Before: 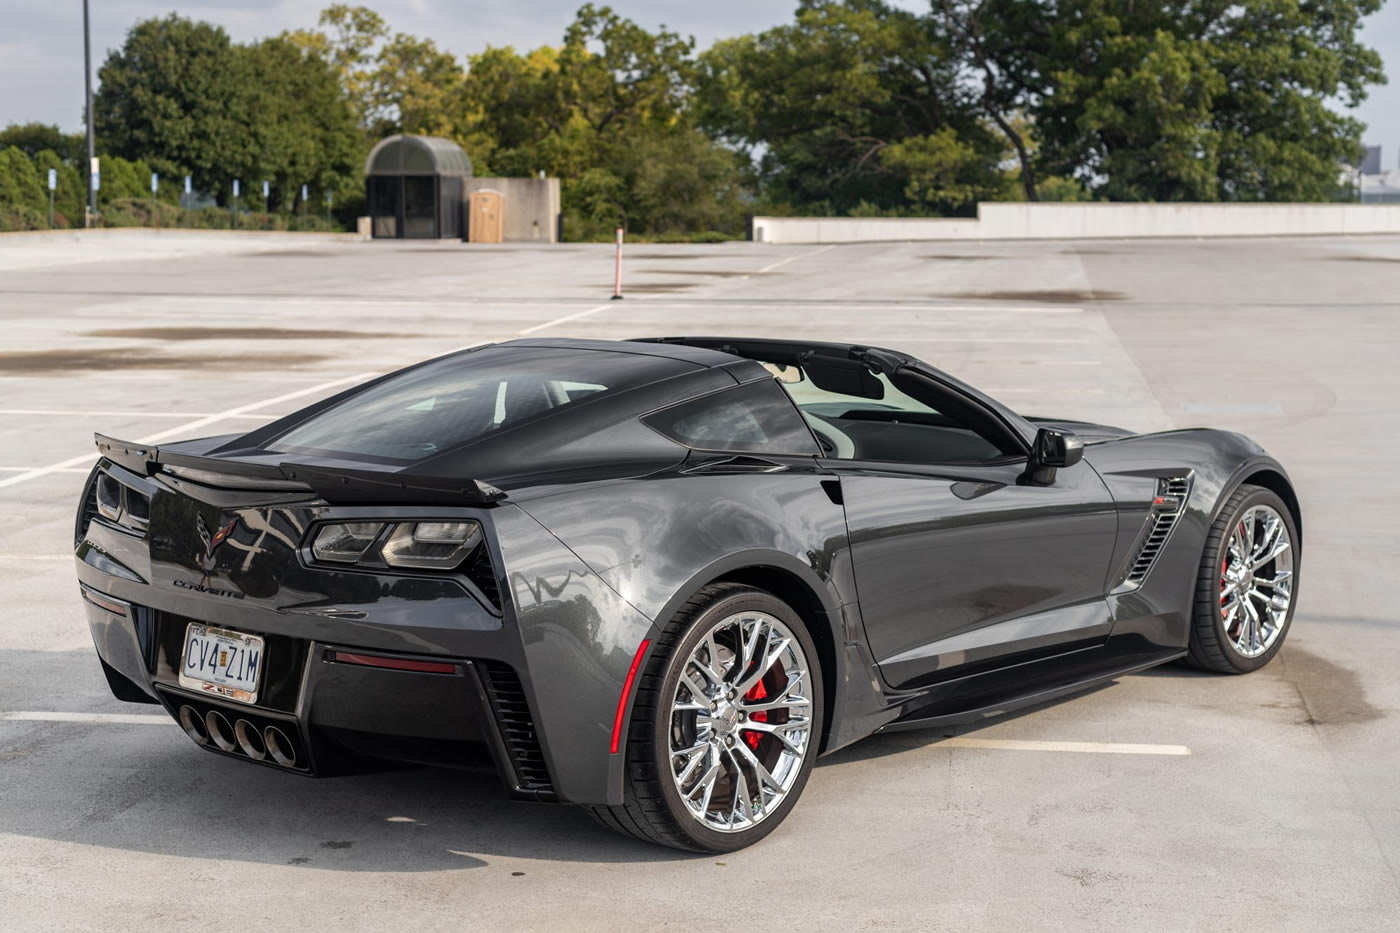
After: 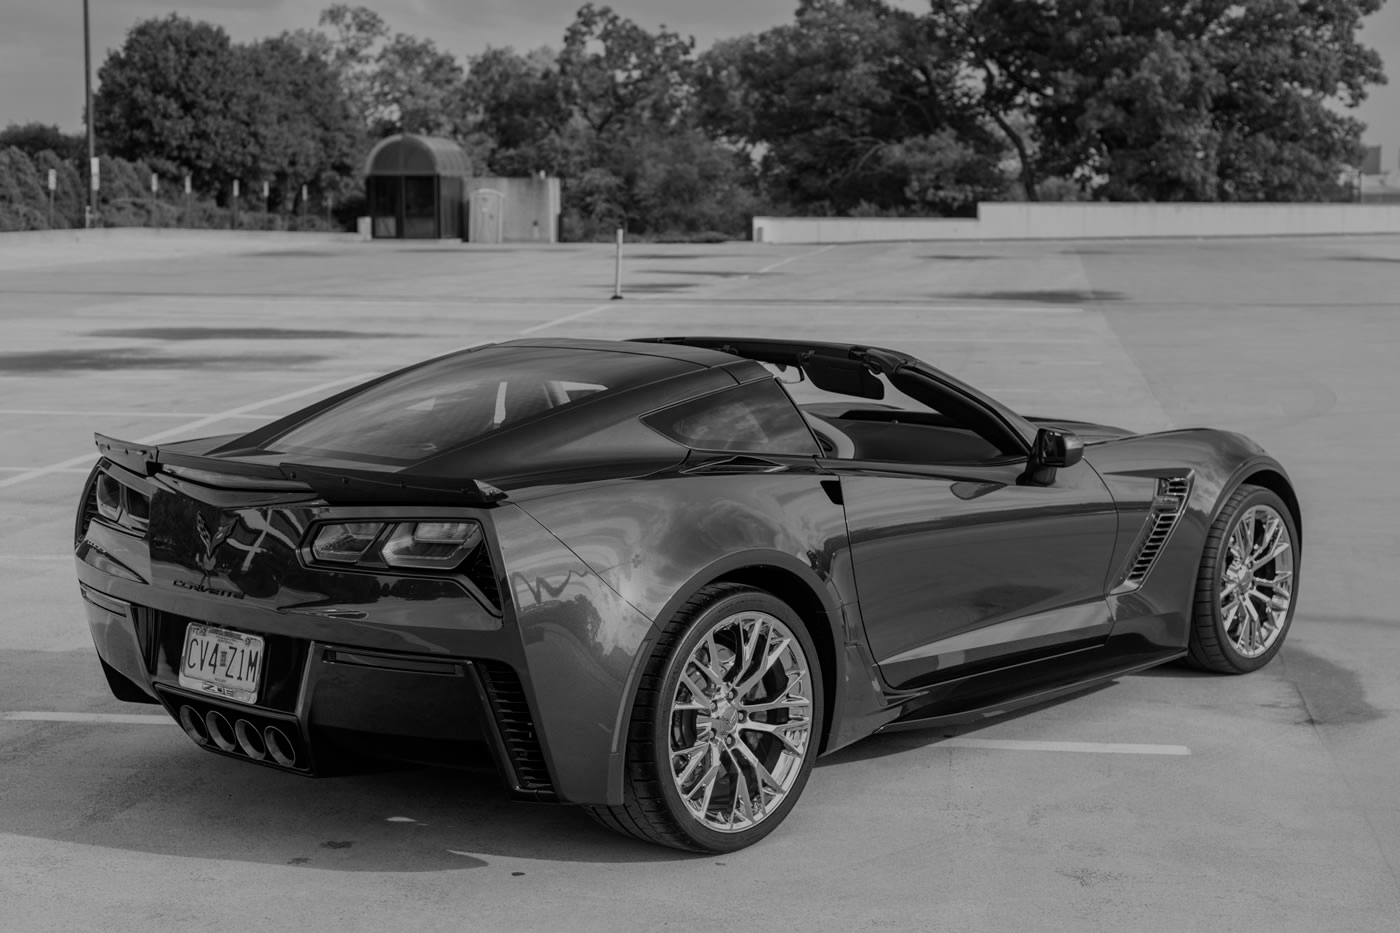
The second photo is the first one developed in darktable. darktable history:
monochrome: a 79.32, b 81.83, size 1.1
filmic rgb: black relative exposure -11.35 EV, white relative exposure 3.22 EV, hardness 6.76, color science v6 (2022)
